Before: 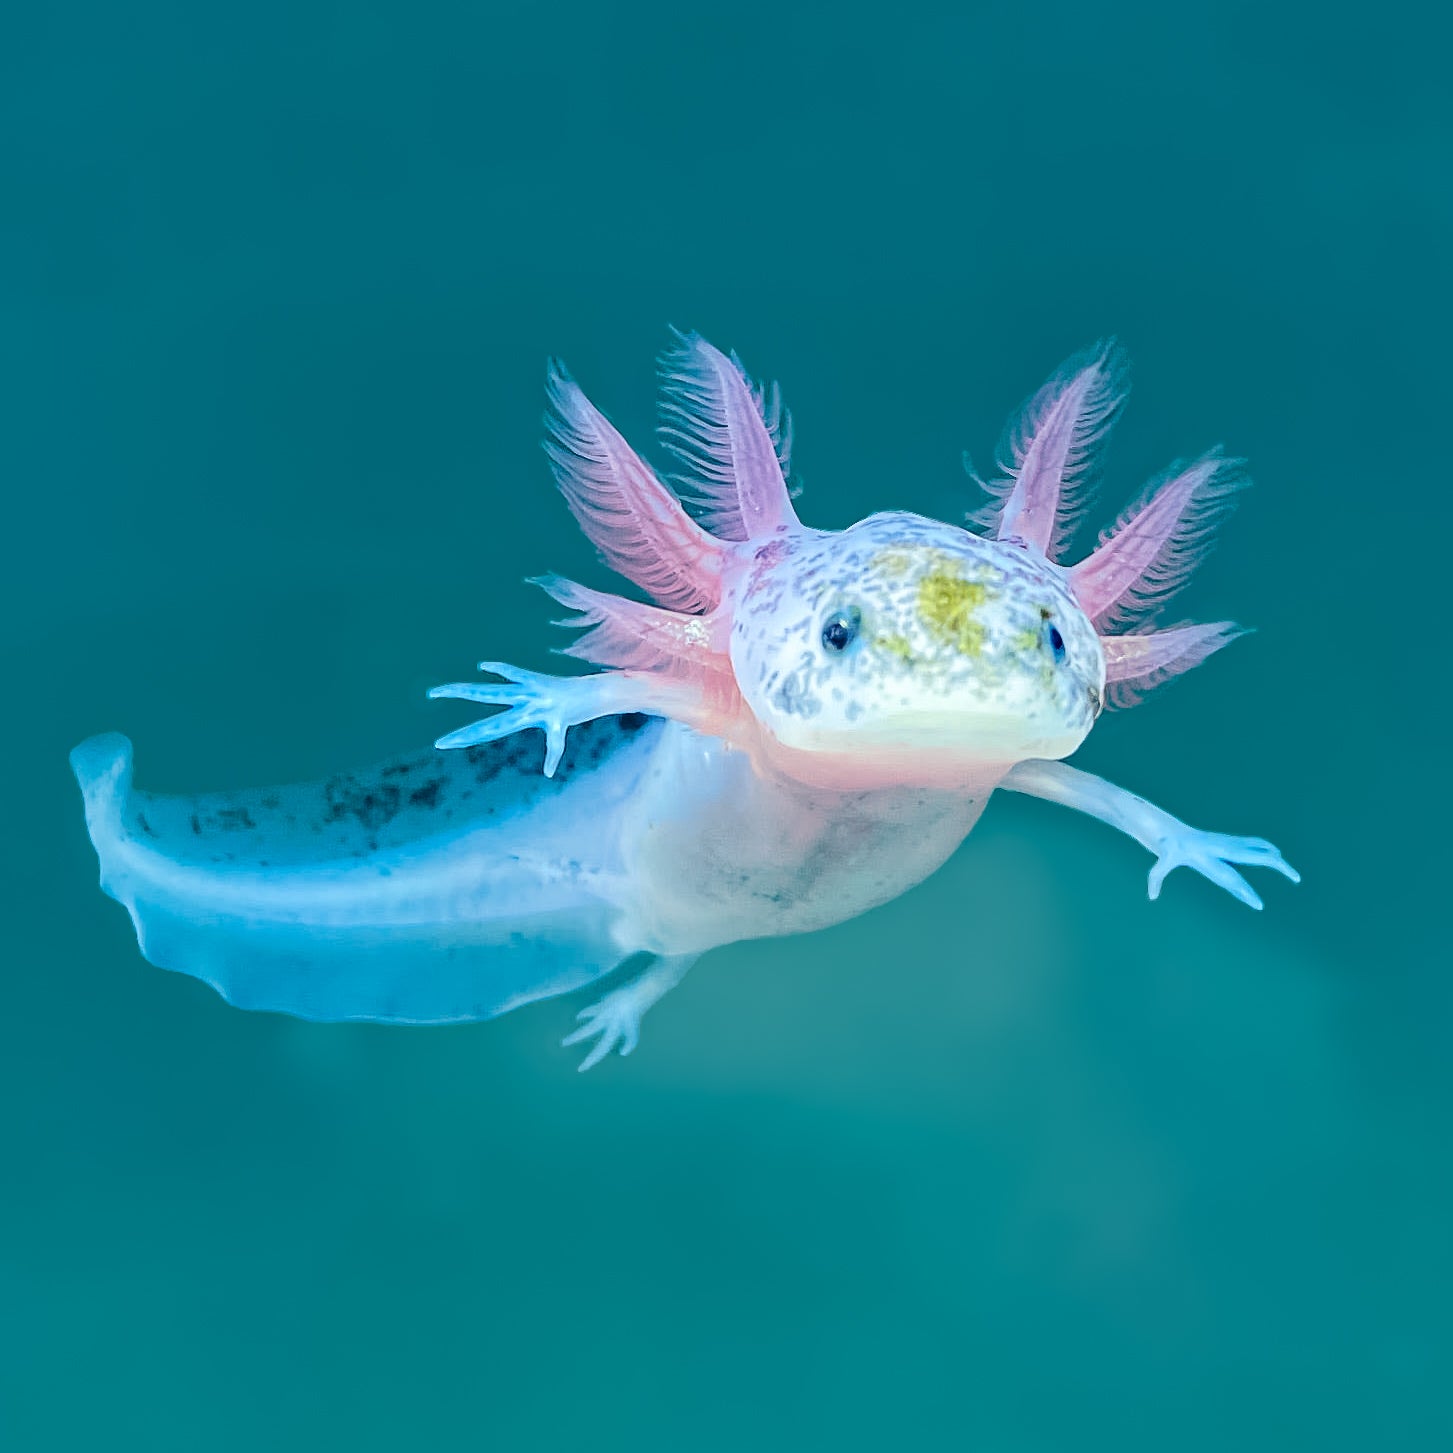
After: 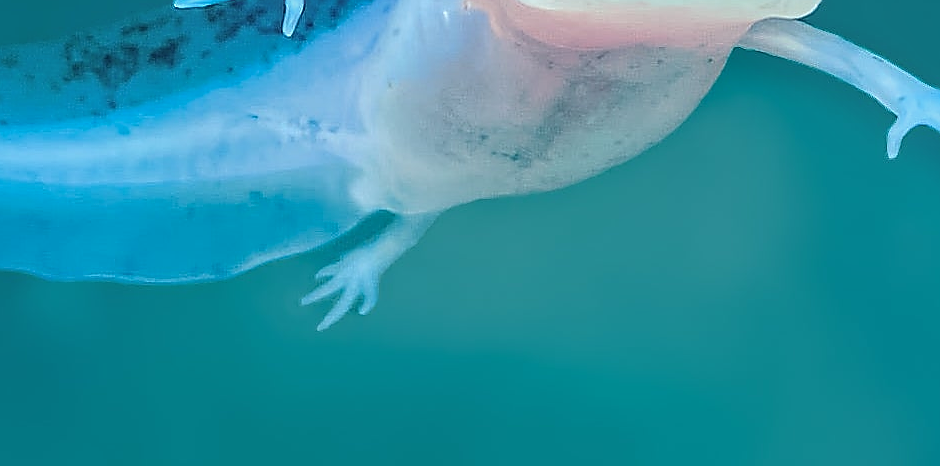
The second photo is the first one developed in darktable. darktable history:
local contrast: highlights 44%, shadows 2%, detail 98%
crop: left 18.014%, top 51.042%, right 17.243%, bottom 16.851%
sharpen: radius 1.386, amount 1.246, threshold 0.819
shadows and highlights: shadows 52.78, soften with gaussian
